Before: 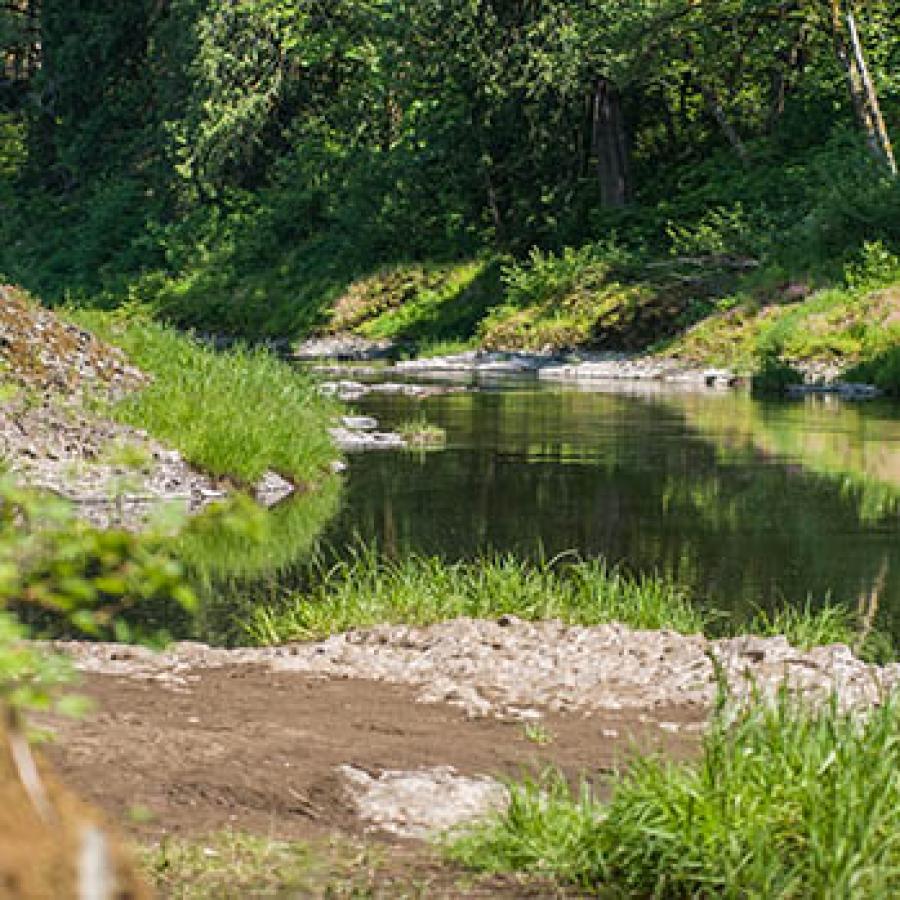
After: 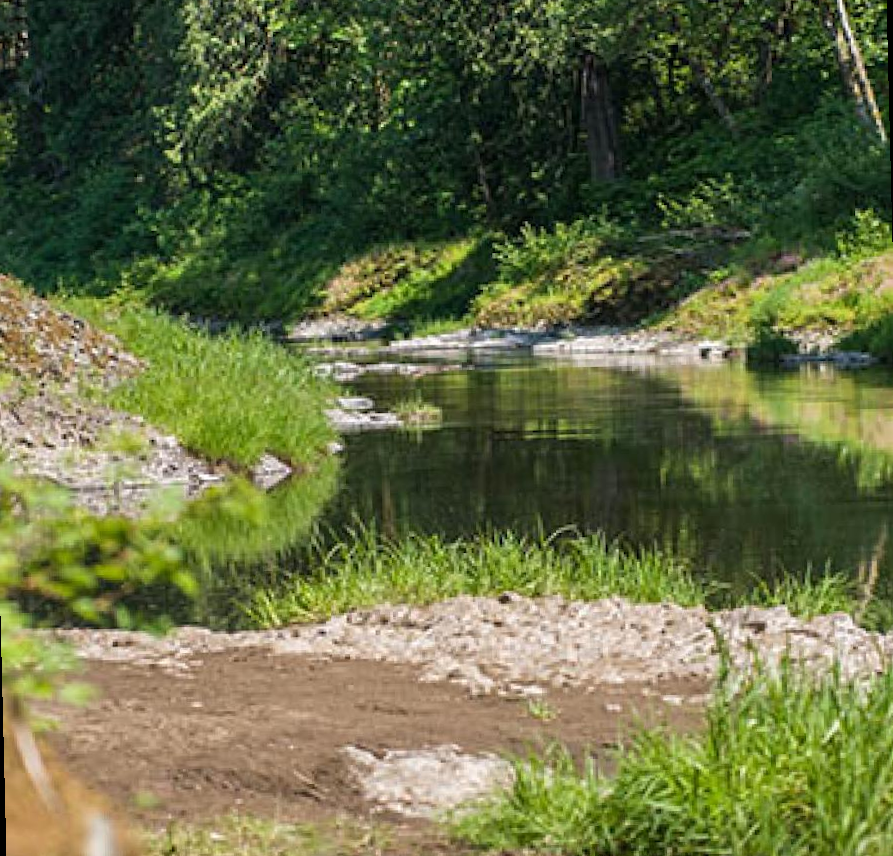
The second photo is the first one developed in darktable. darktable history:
rotate and perspective: rotation -1.42°, crop left 0.016, crop right 0.984, crop top 0.035, crop bottom 0.965
